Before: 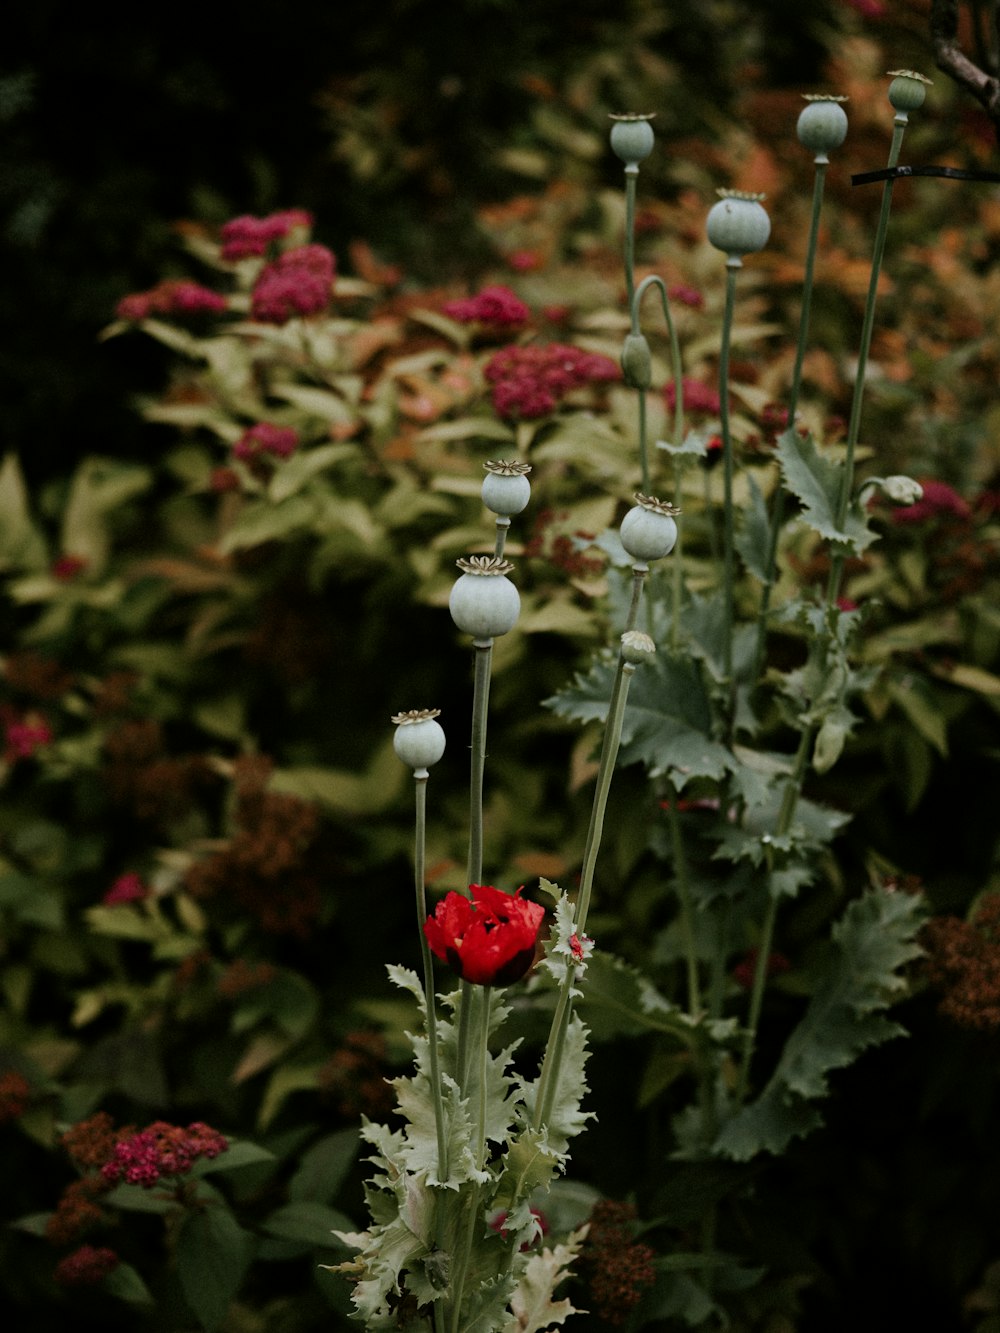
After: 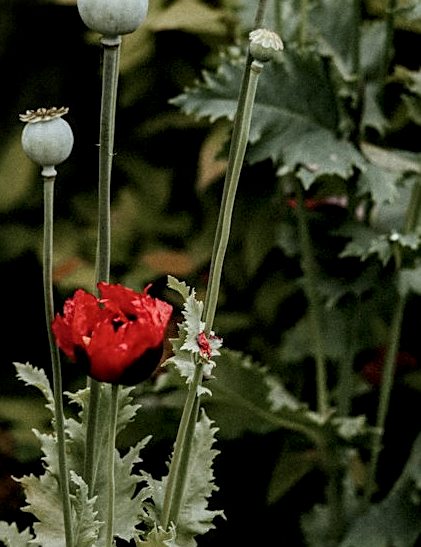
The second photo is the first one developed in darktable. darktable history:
crop: left 37.221%, top 45.169%, right 20.63%, bottom 13.777%
sharpen: on, module defaults
local contrast: highlights 20%, detail 150%
